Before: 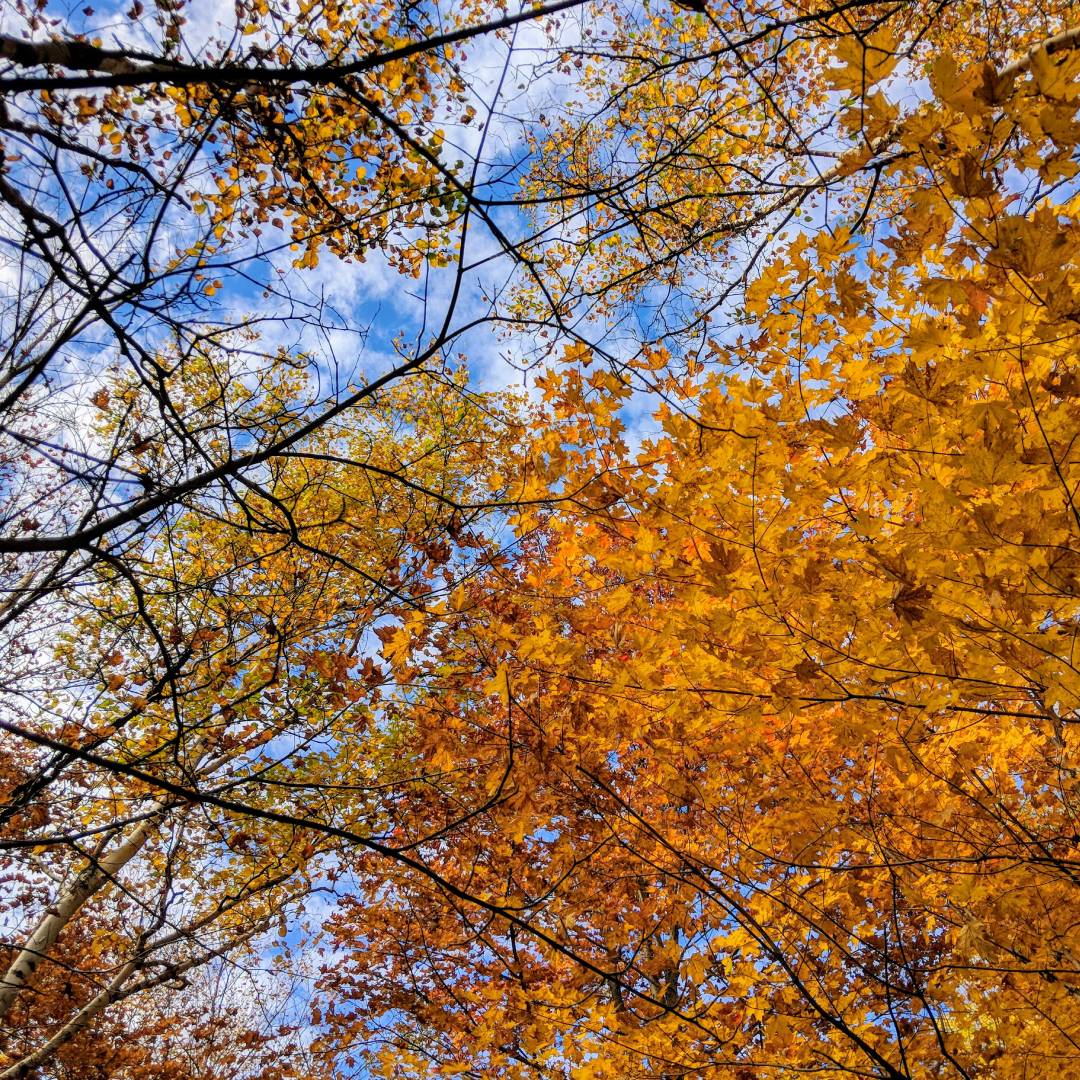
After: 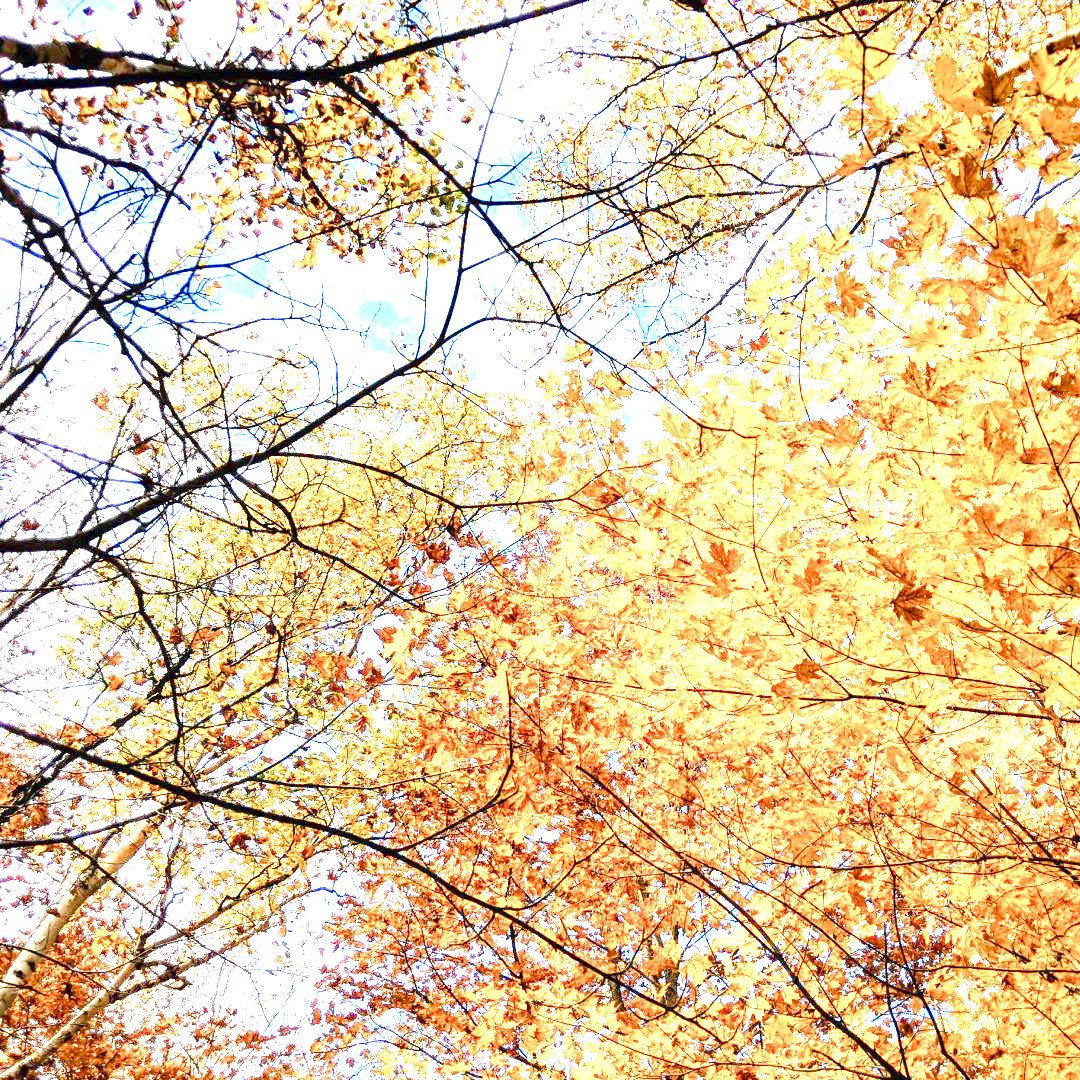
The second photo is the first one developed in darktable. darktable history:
color balance rgb: perceptual saturation grading › global saturation 20%, perceptual saturation grading › highlights -50%, perceptual saturation grading › shadows 30%, perceptual brilliance grading › global brilliance 10%, perceptual brilliance grading › shadows 15%
exposure: black level correction 0, exposure 2.088 EV, compensate exposure bias true, compensate highlight preservation false
